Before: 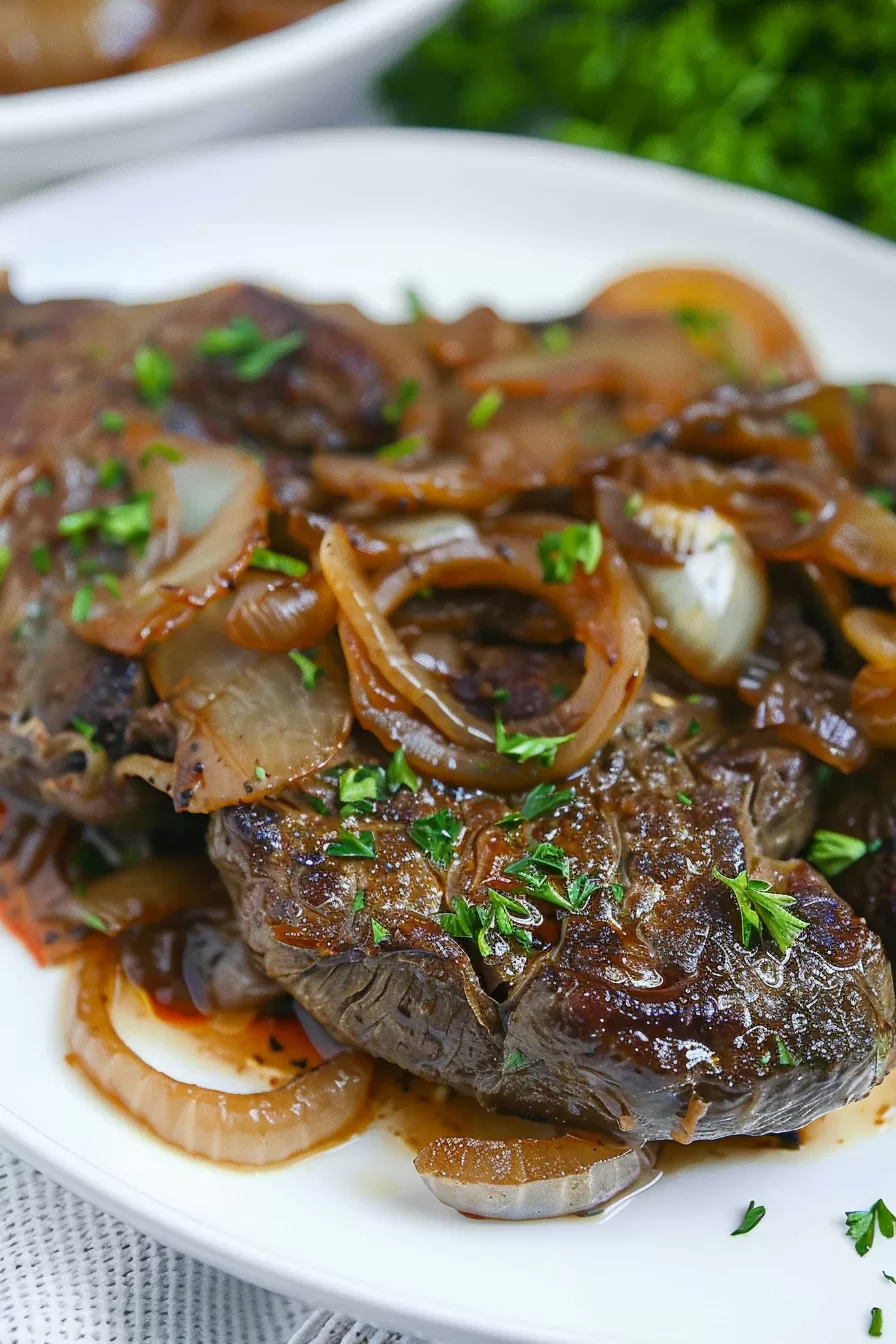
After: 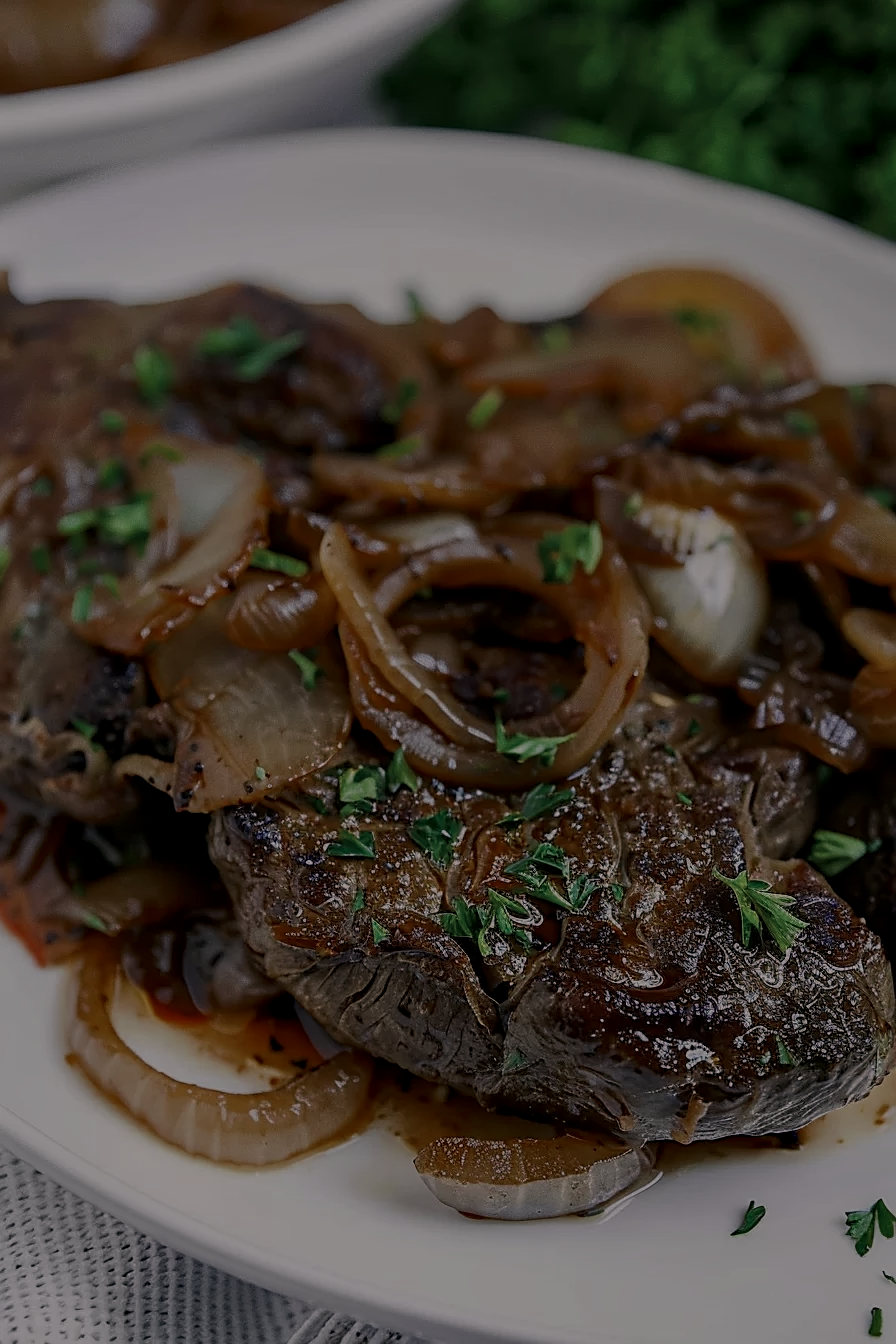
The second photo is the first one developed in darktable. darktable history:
exposure: exposure -1.929 EV, compensate highlight preservation false
sharpen: on, module defaults
color correction: highlights a* 6.82, highlights b* 4.09
local contrast: on, module defaults
color zones: curves: ch0 [(0, 0.5) (0.125, 0.4) (0.25, 0.5) (0.375, 0.4) (0.5, 0.4) (0.625, 0.35) (0.75, 0.35) (0.875, 0.5)]; ch1 [(0, 0.35) (0.125, 0.45) (0.25, 0.35) (0.375, 0.35) (0.5, 0.35) (0.625, 0.35) (0.75, 0.45) (0.875, 0.35)]; ch2 [(0, 0.6) (0.125, 0.5) (0.25, 0.5) (0.375, 0.6) (0.5, 0.6) (0.625, 0.5) (0.75, 0.5) (0.875, 0.5)]
